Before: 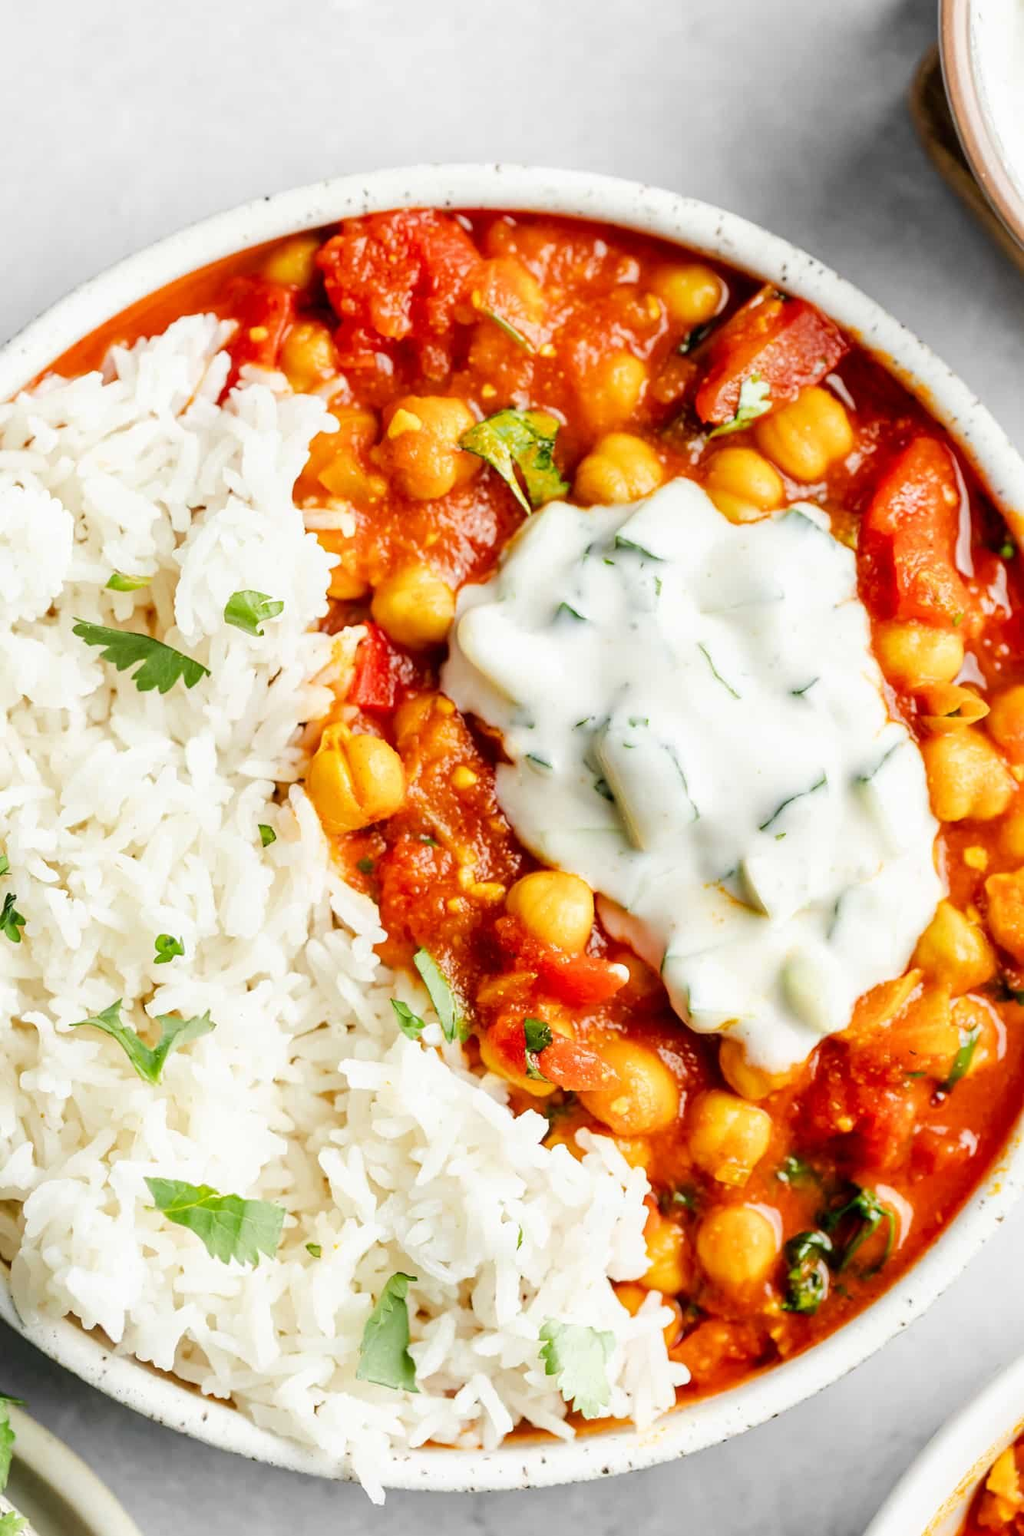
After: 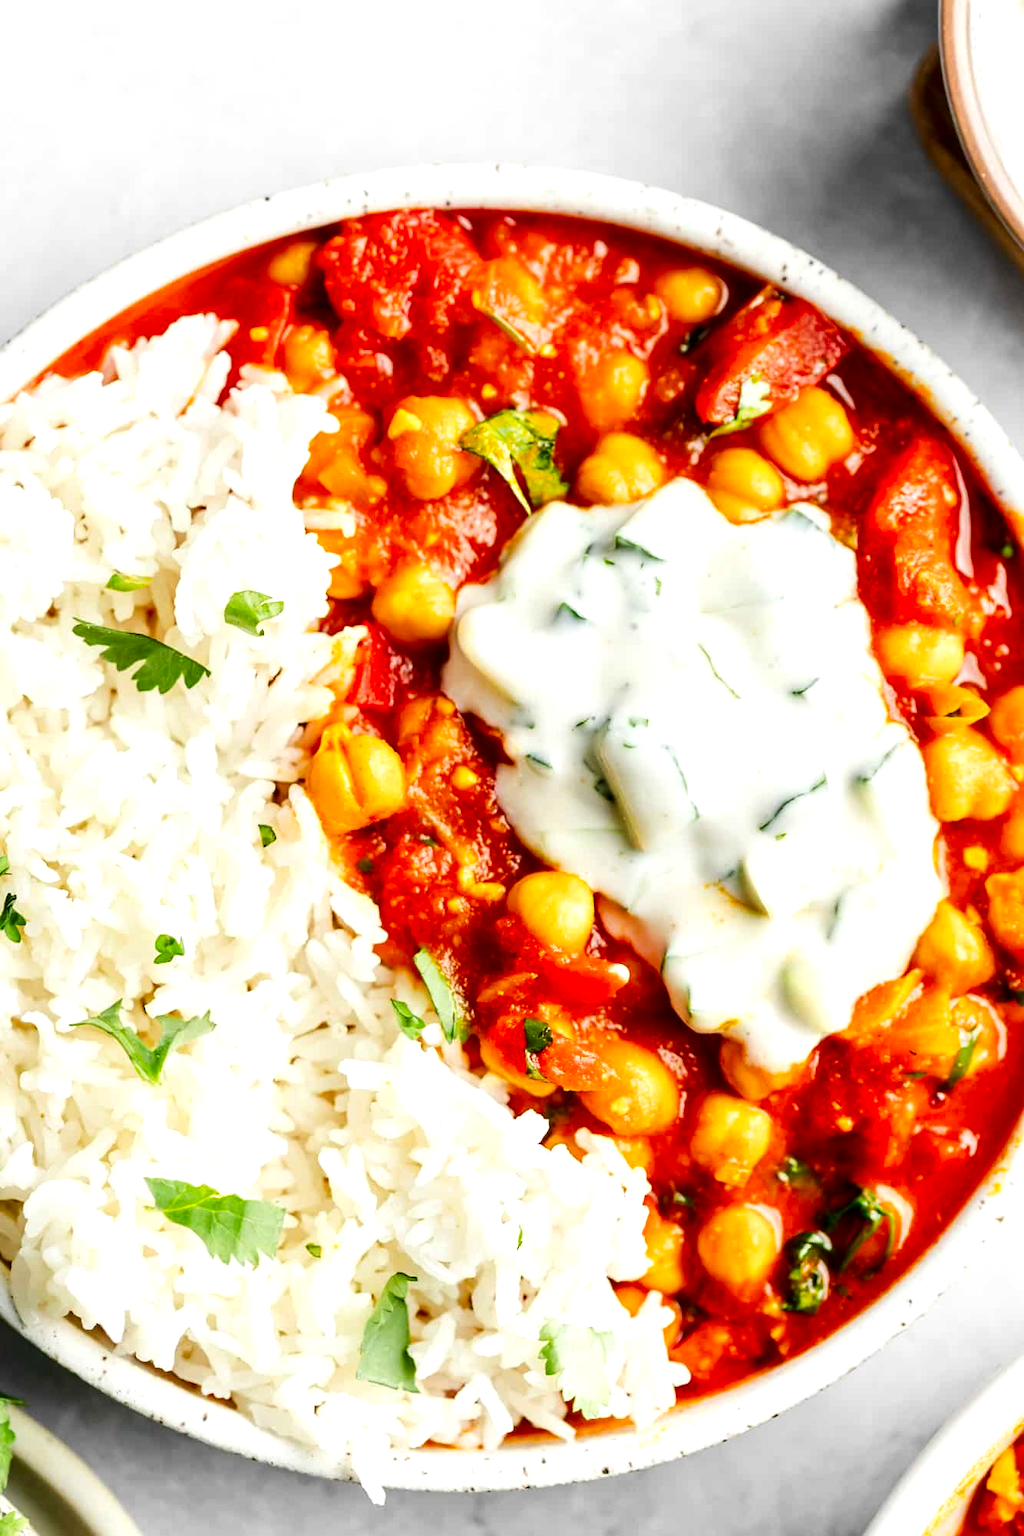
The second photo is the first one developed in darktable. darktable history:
exposure: exposure 0.3 EV, compensate highlight preservation false
contrast brightness saturation: contrast 0.12, brightness -0.12, saturation 0.2
white balance: red 1, blue 1
